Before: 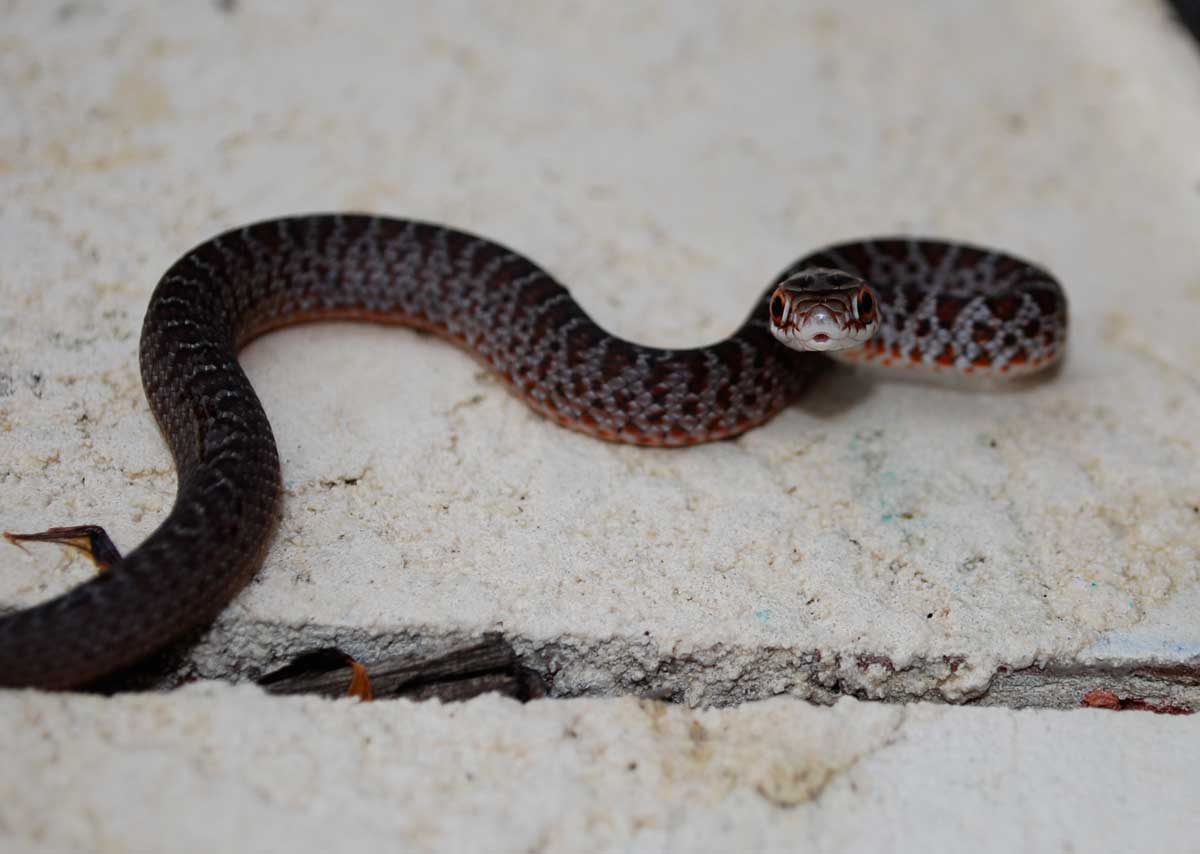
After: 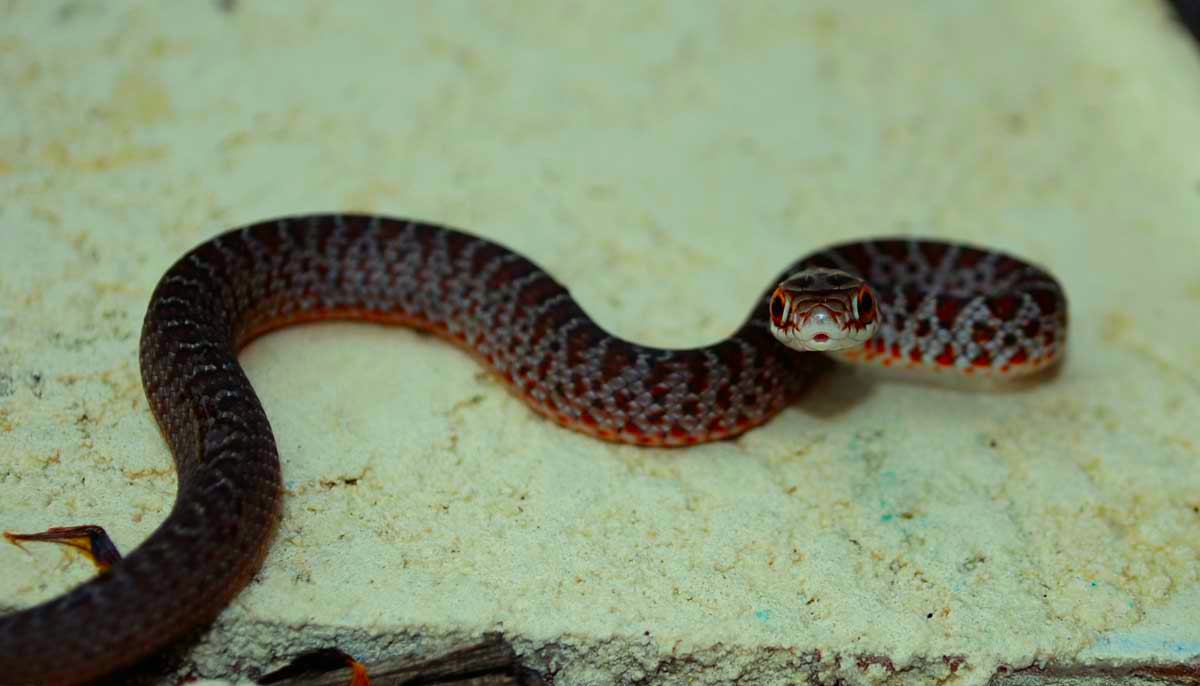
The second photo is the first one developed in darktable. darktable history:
crop: bottom 19.644%
color correction: highlights a* -10.77, highlights b* 9.8, saturation 1.72
